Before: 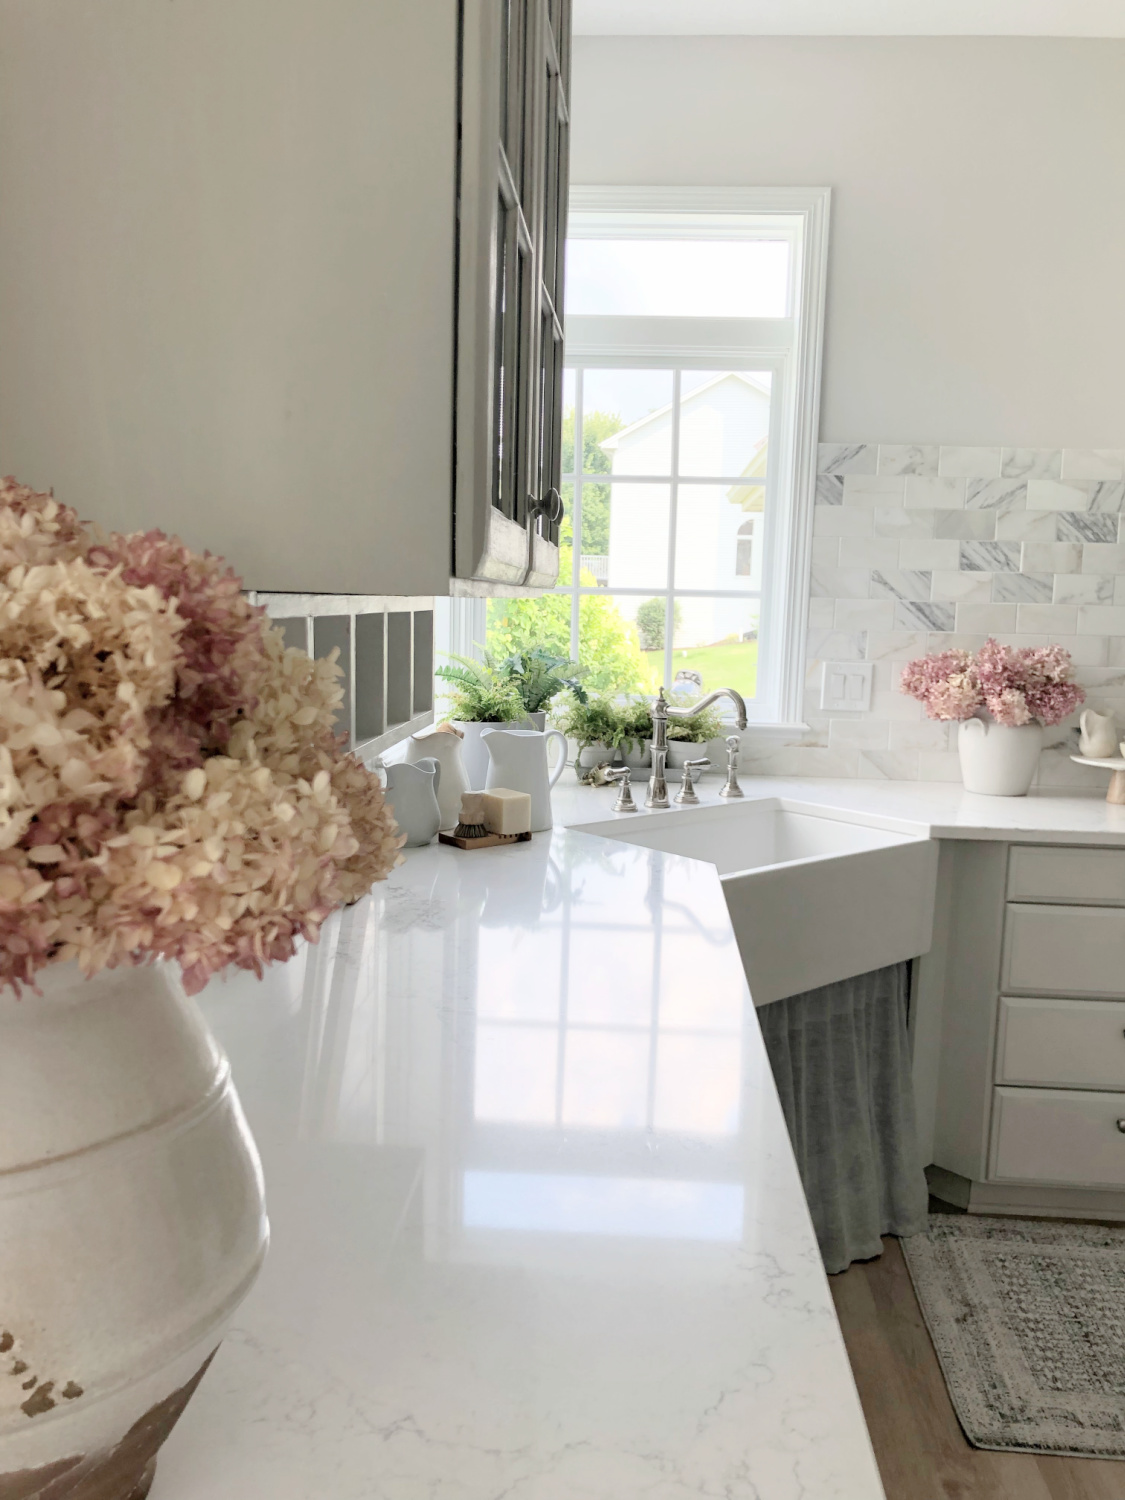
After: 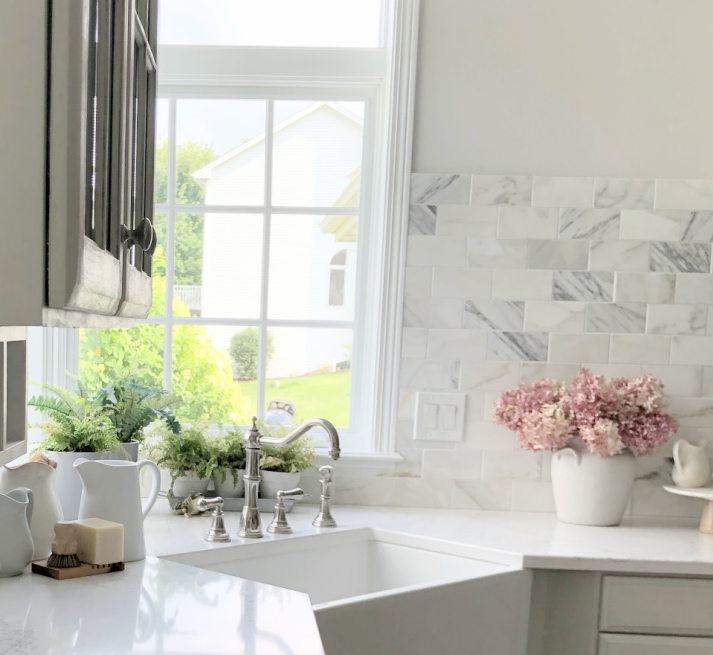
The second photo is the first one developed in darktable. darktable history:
crop: left 36.205%, top 18.044%, right 0.372%, bottom 38.271%
